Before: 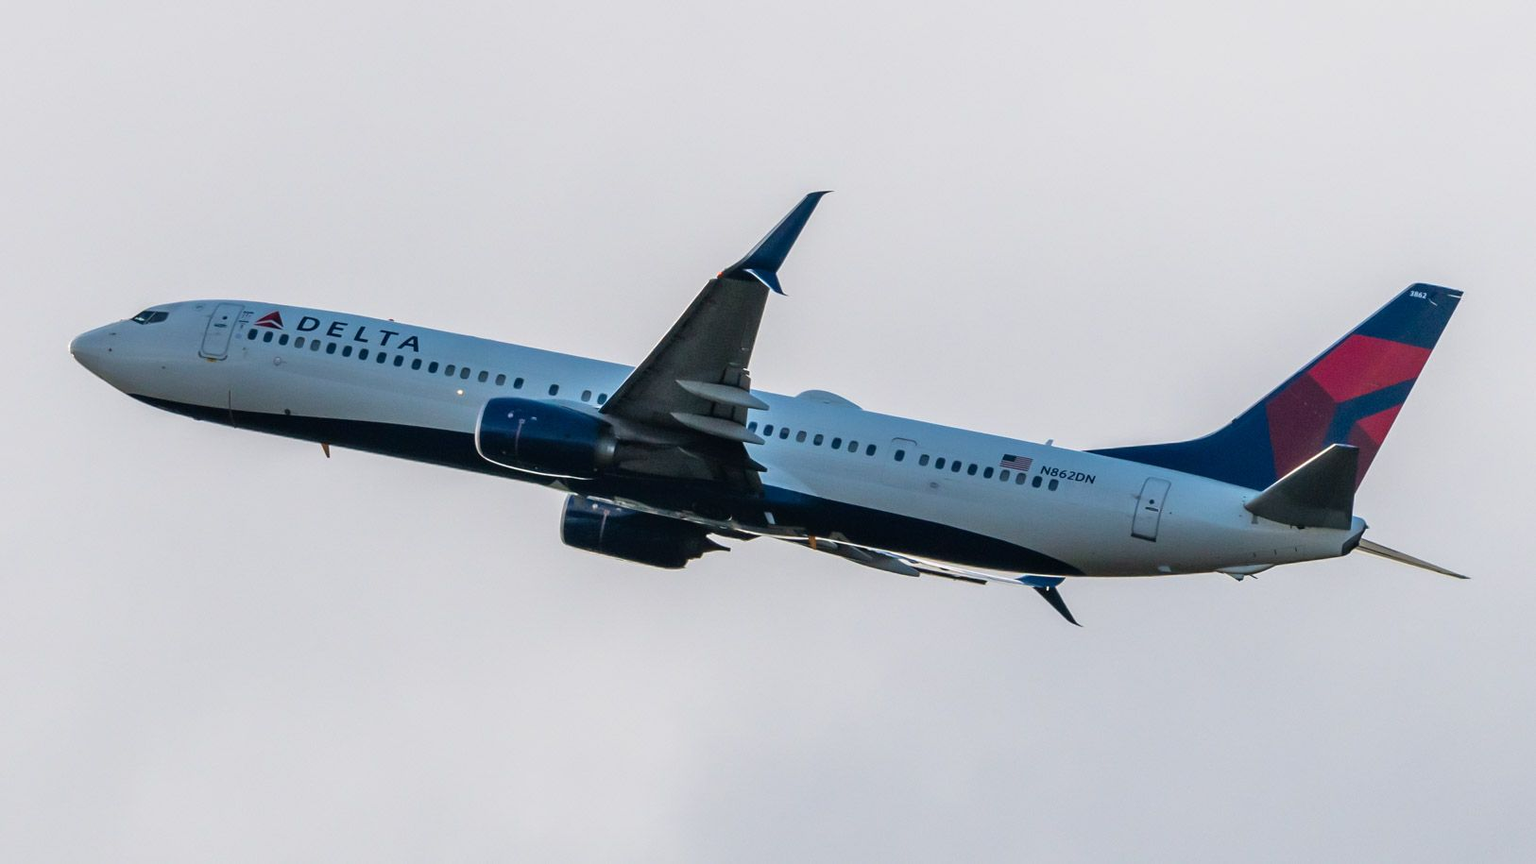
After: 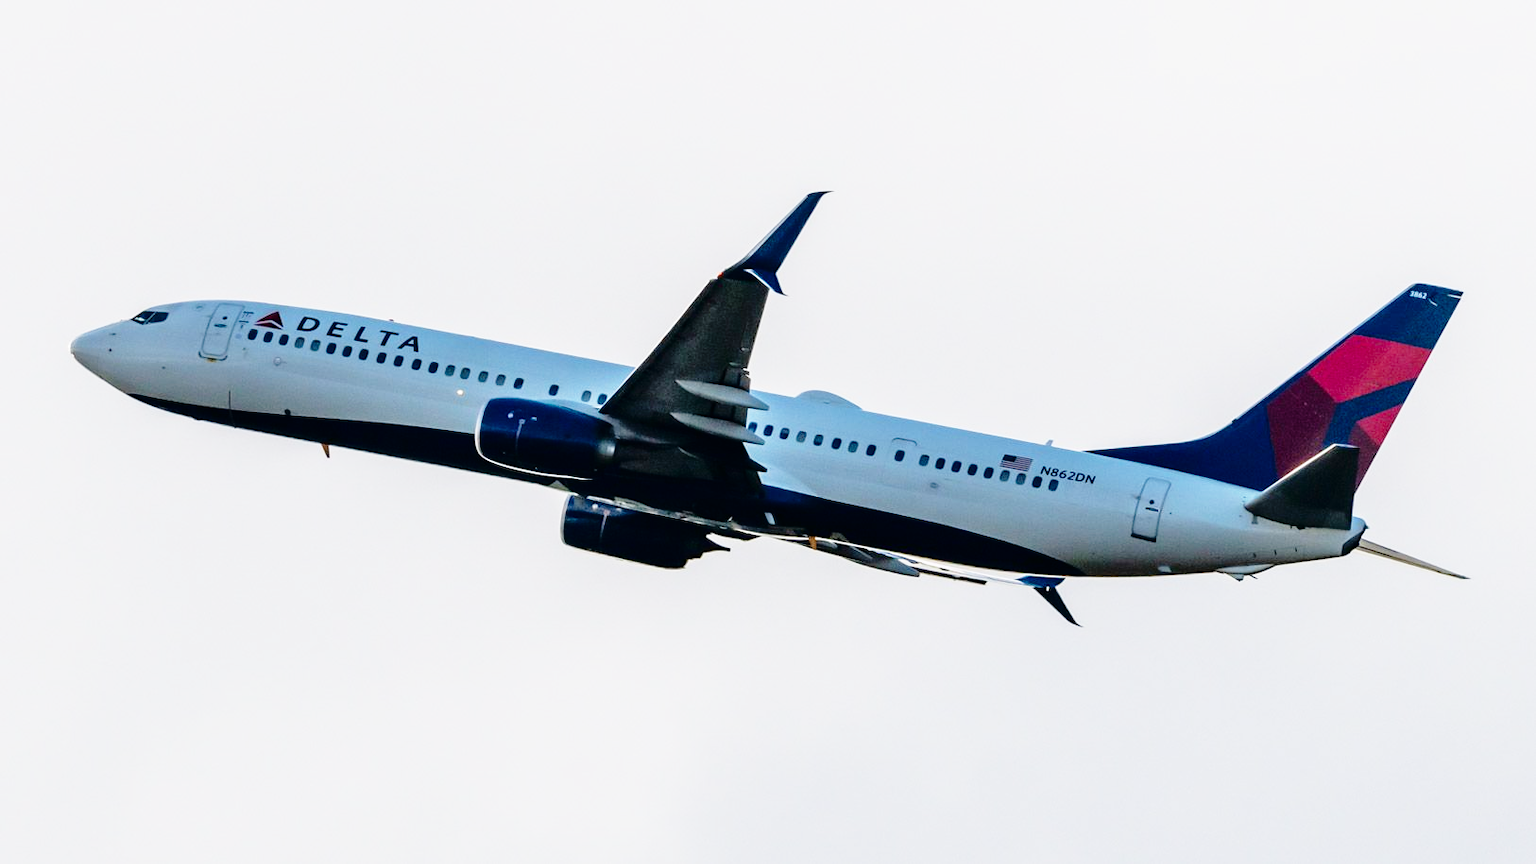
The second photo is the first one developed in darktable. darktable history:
fill light: exposure -2 EV, width 8.6
base curve: curves: ch0 [(0, 0) (0.028, 0.03) (0.121, 0.232) (0.46, 0.748) (0.859, 0.968) (1, 1)], preserve colors none
